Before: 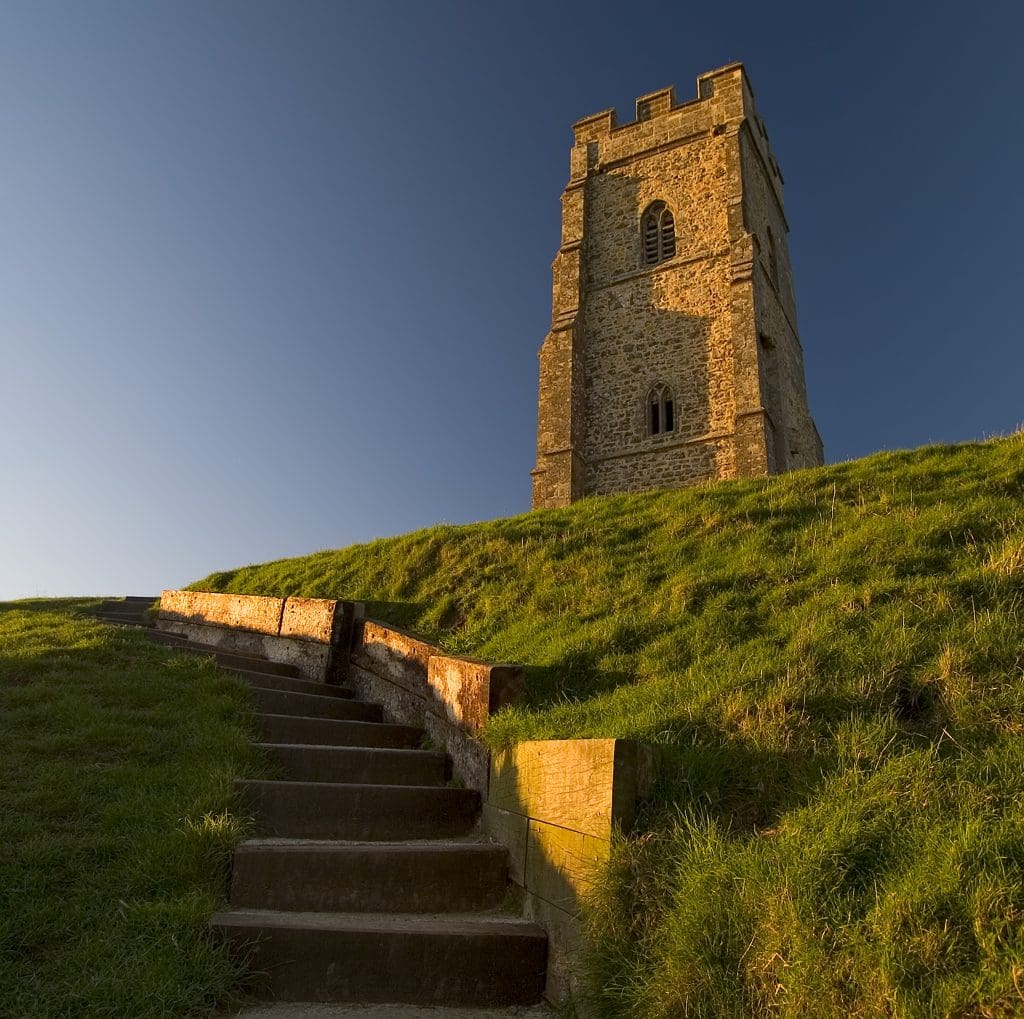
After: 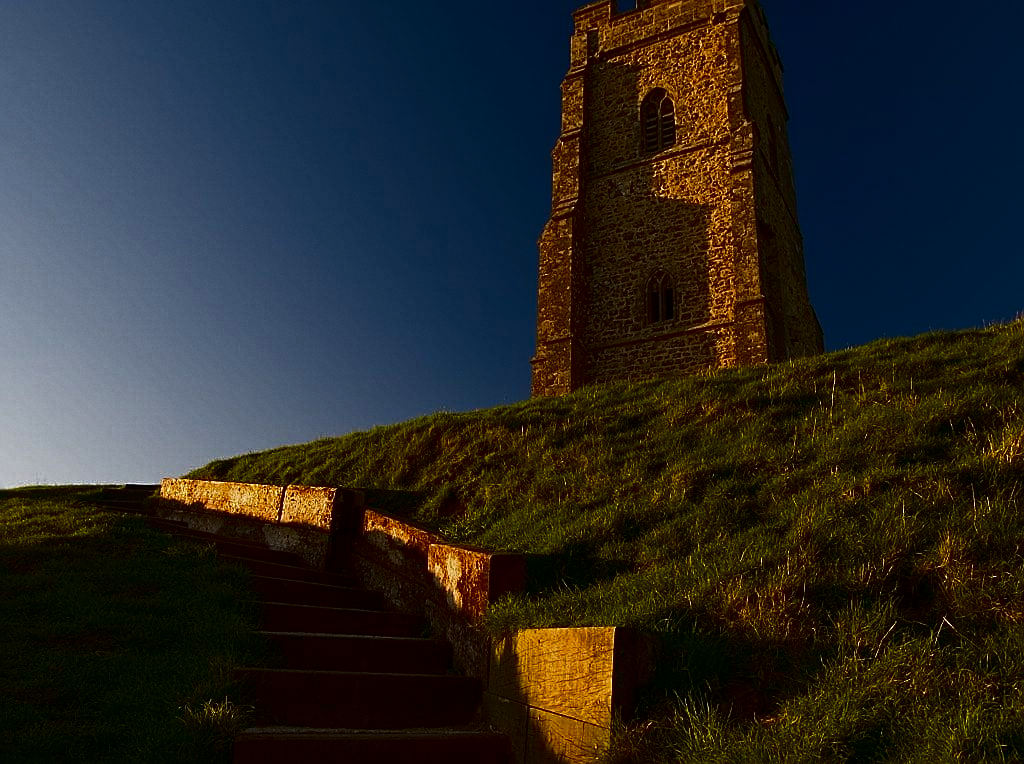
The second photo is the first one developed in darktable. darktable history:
contrast brightness saturation: contrast 0.09, brightness -0.59, saturation 0.17
grain: coarseness 0.09 ISO, strength 10%
crop: top 11.038%, bottom 13.962%
sharpen: on, module defaults
